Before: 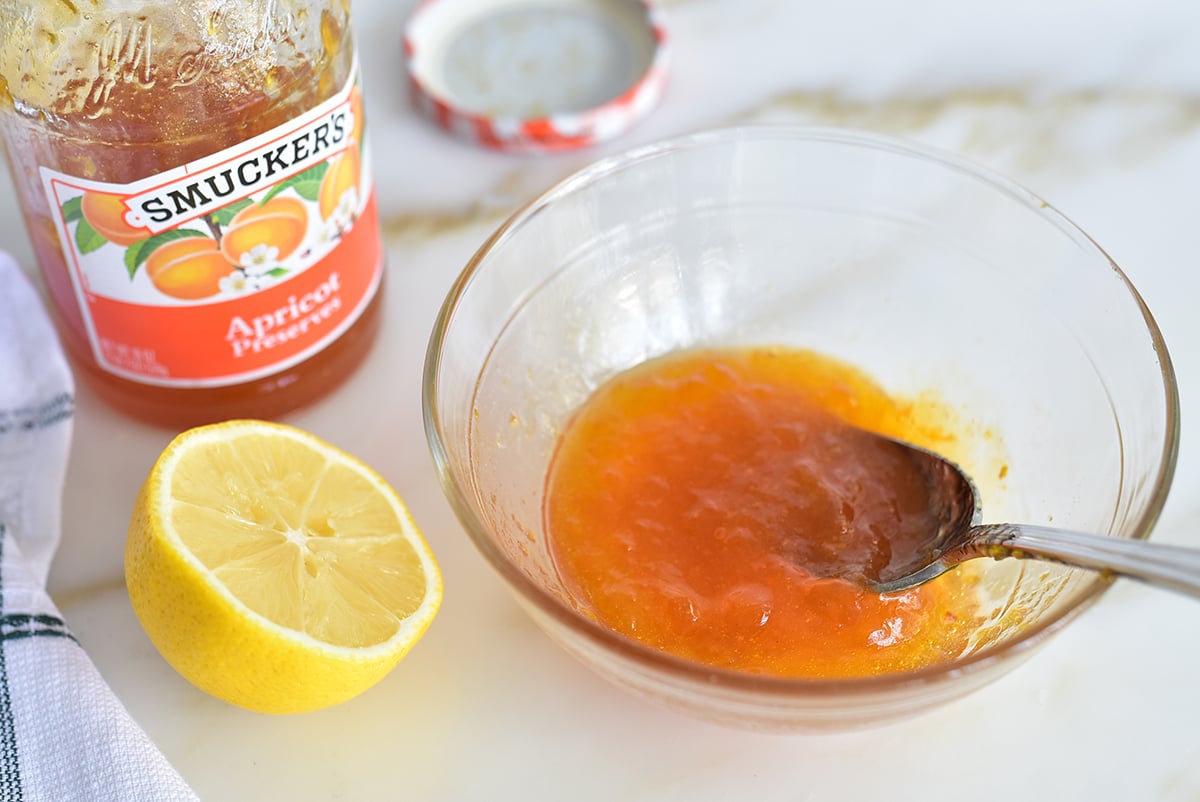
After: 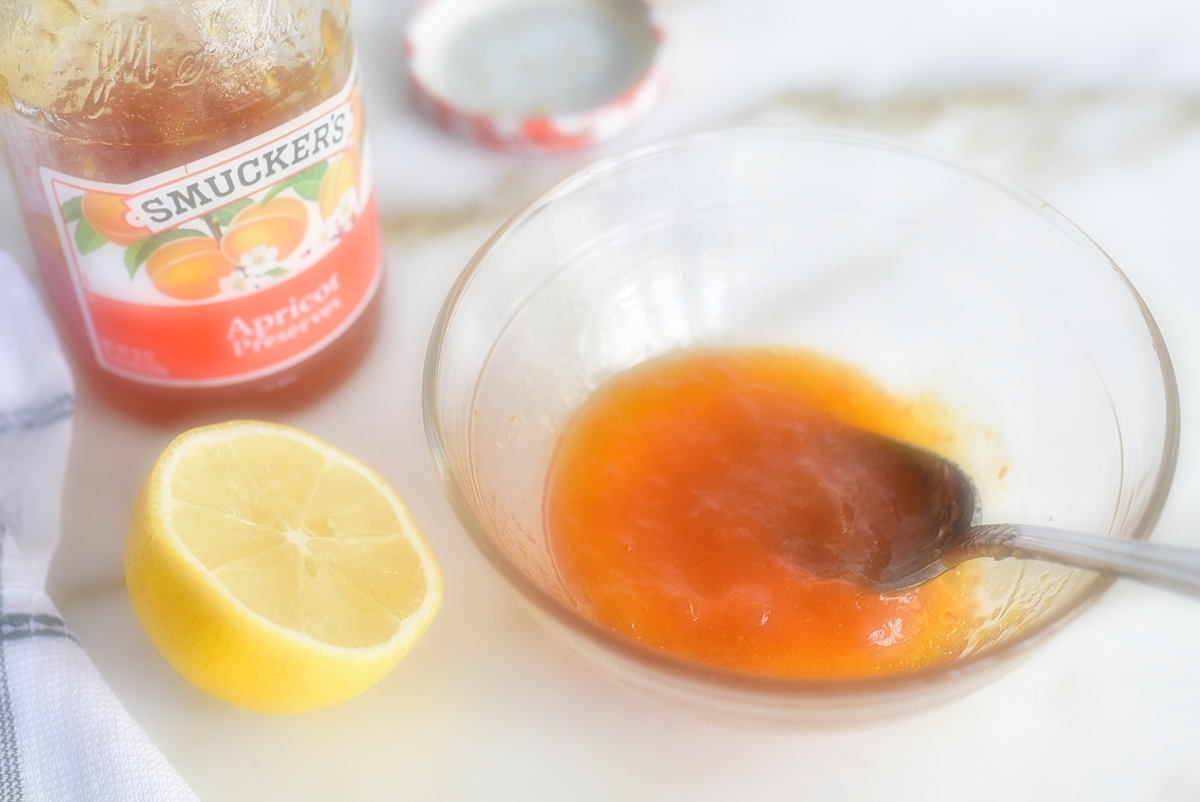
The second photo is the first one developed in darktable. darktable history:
soften: on, module defaults
exposure: black level correction 0.002, compensate highlight preservation false
